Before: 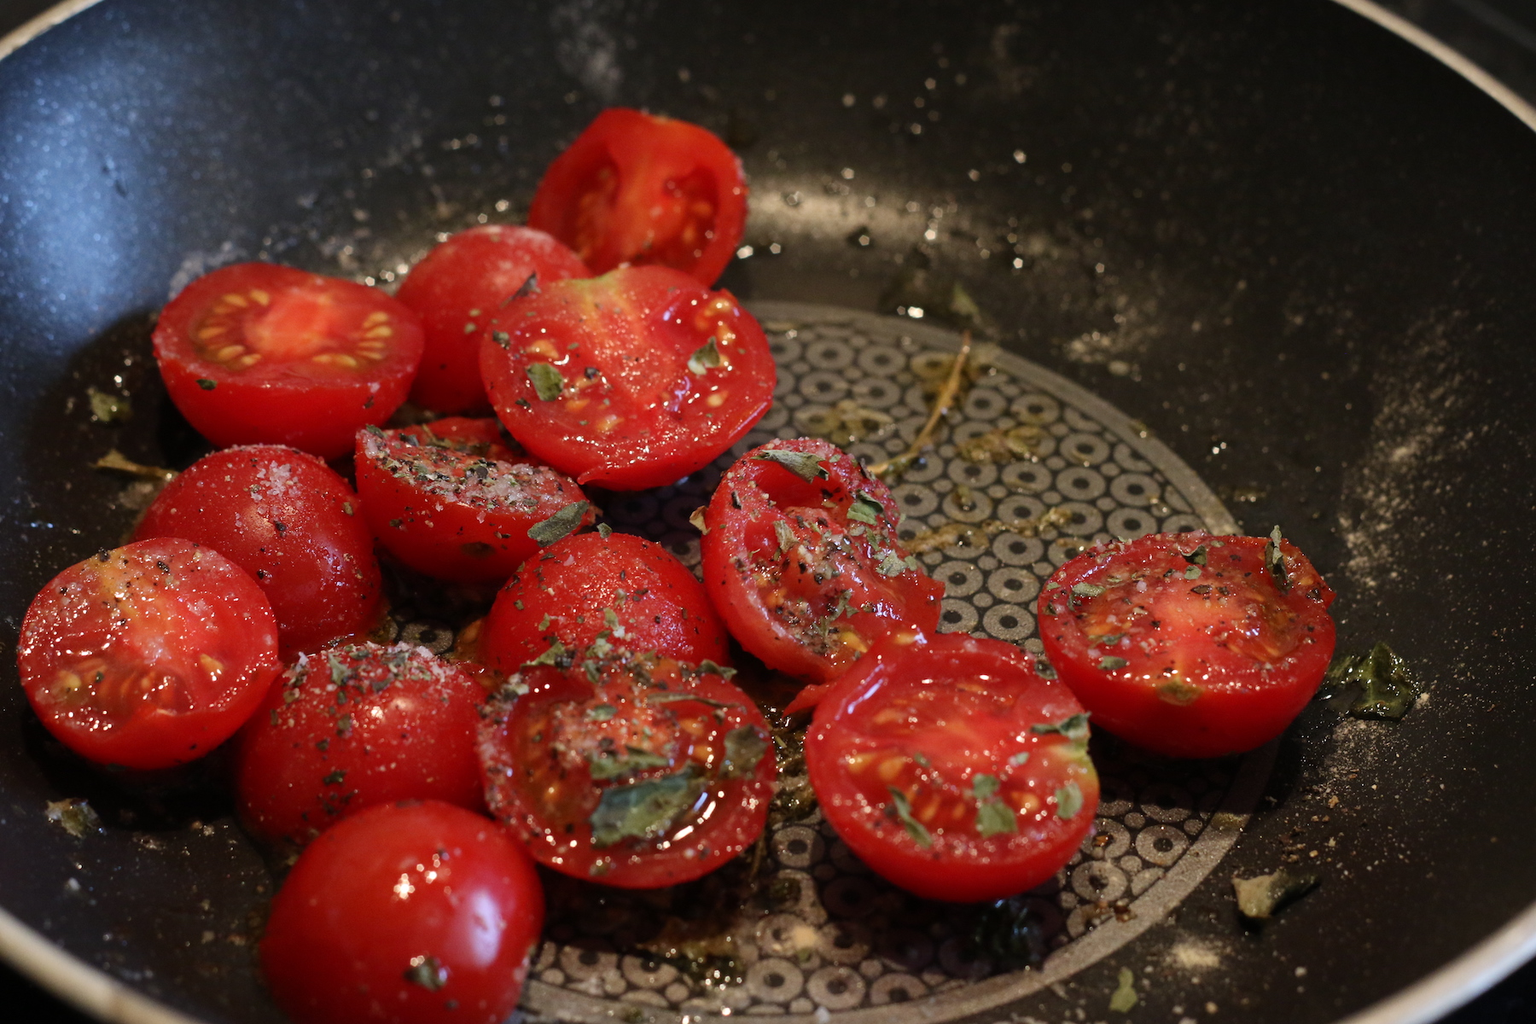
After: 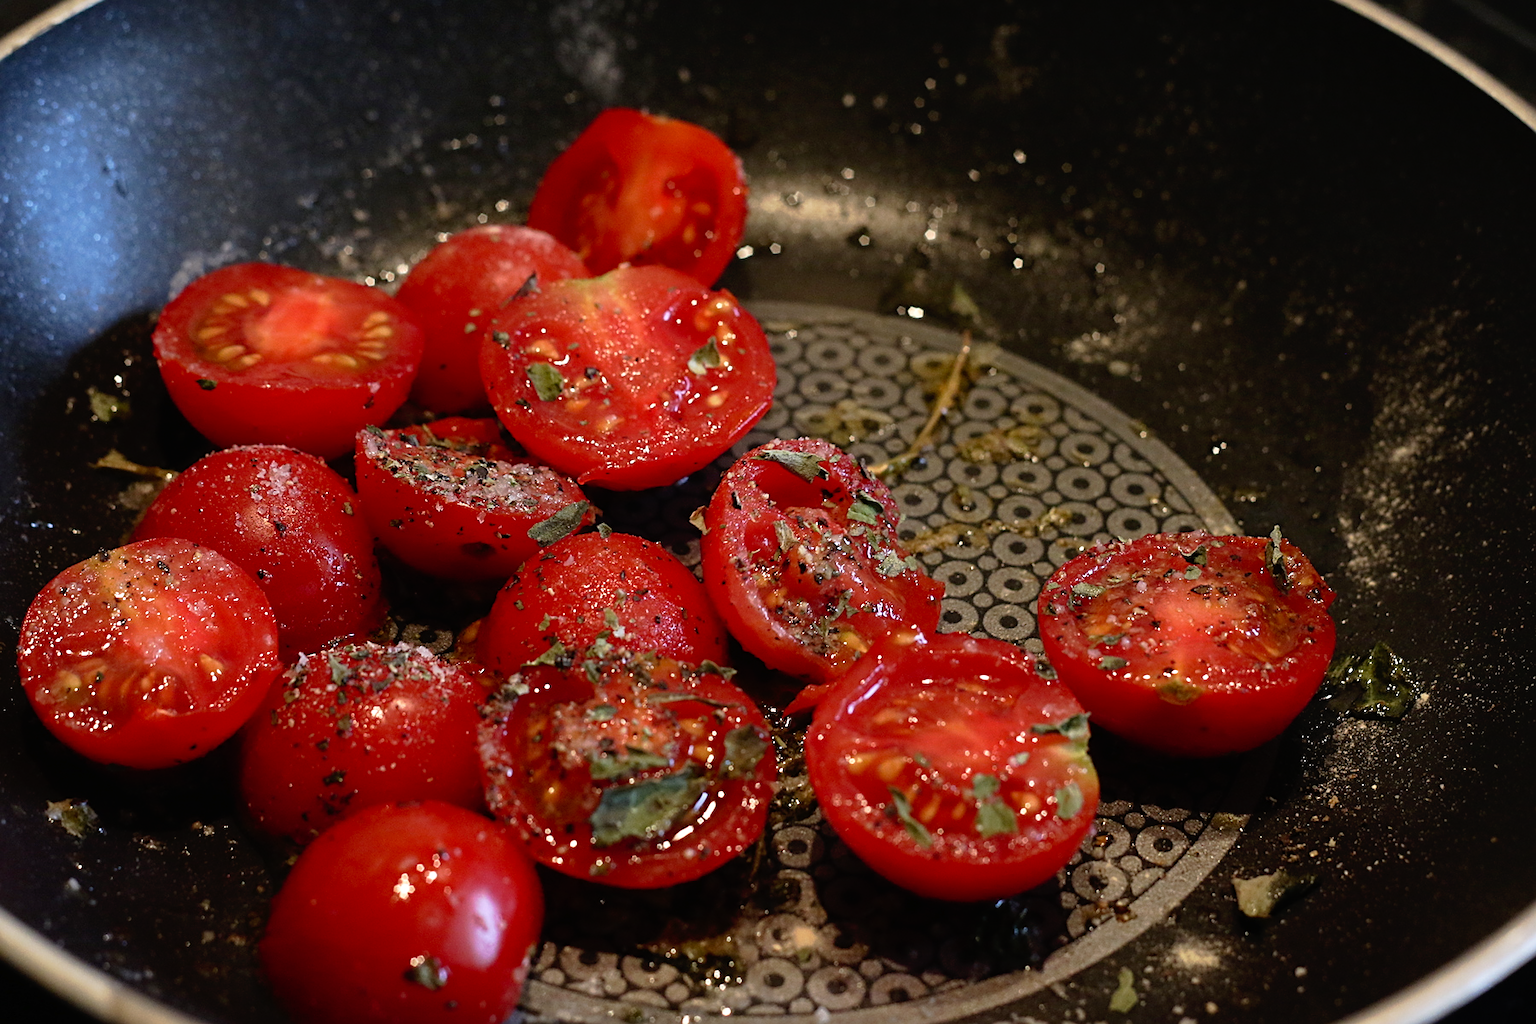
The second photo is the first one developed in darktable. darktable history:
sharpen: on, module defaults
tone curve: curves: ch0 [(0, 0) (0.003, 0.005) (0.011, 0.008) (0.025, 0.014) (0.044, 0.021) (0.069, 0.027) (0.1, 0.041) (0.136, 0.083) (0.177, 0.138) (0.224, 0.197) (0.277, 0.259) (0.335, 0.331) (0.399, 0.399) (0.468, 0.476) (0.543, 0.547) (0.623, 0.635) (0.709, 0.753) (0.801, 0.847) (0.898, 0.94) (1, 1)], preserve colors none
